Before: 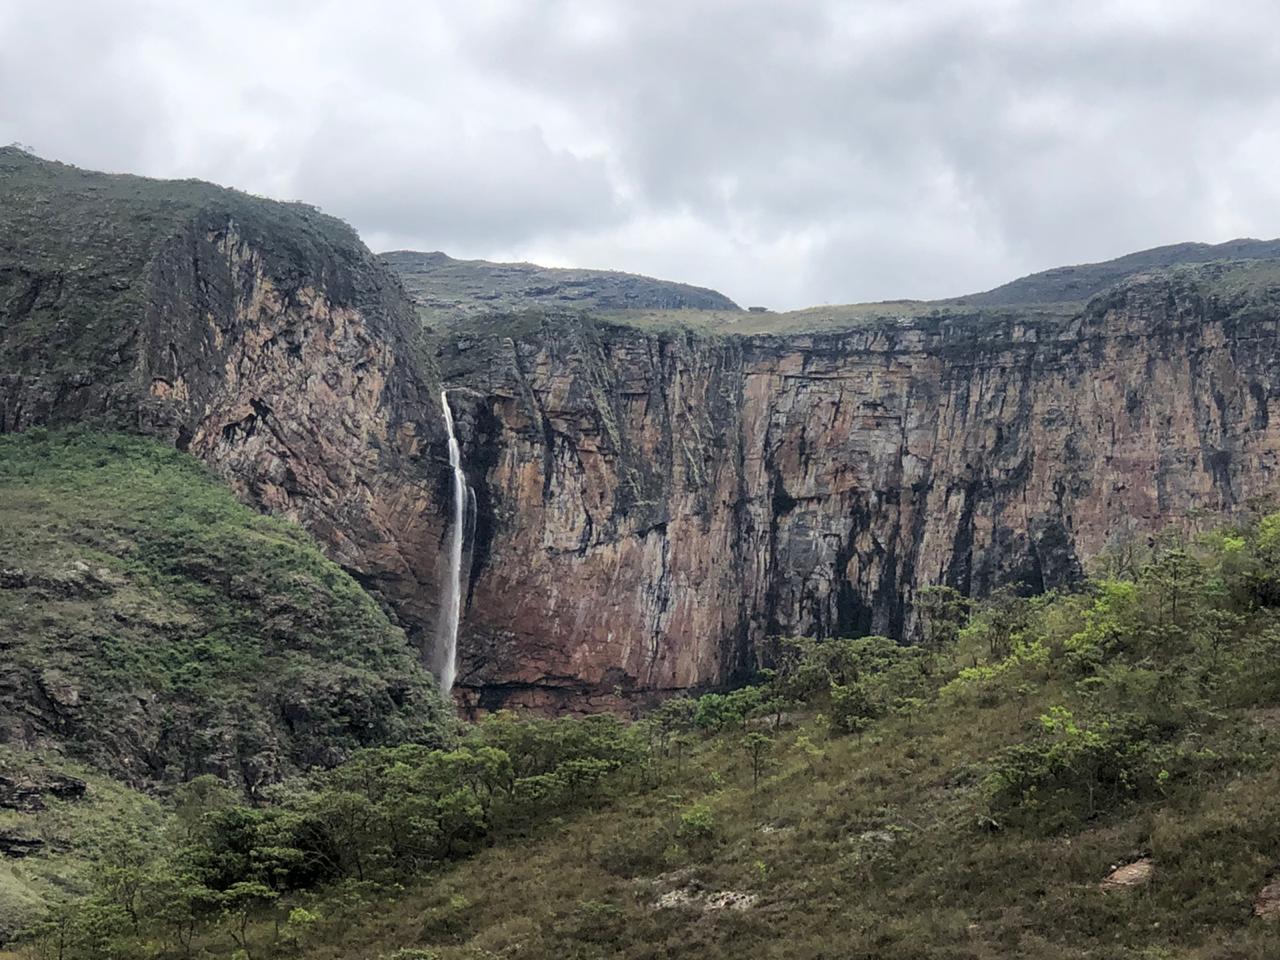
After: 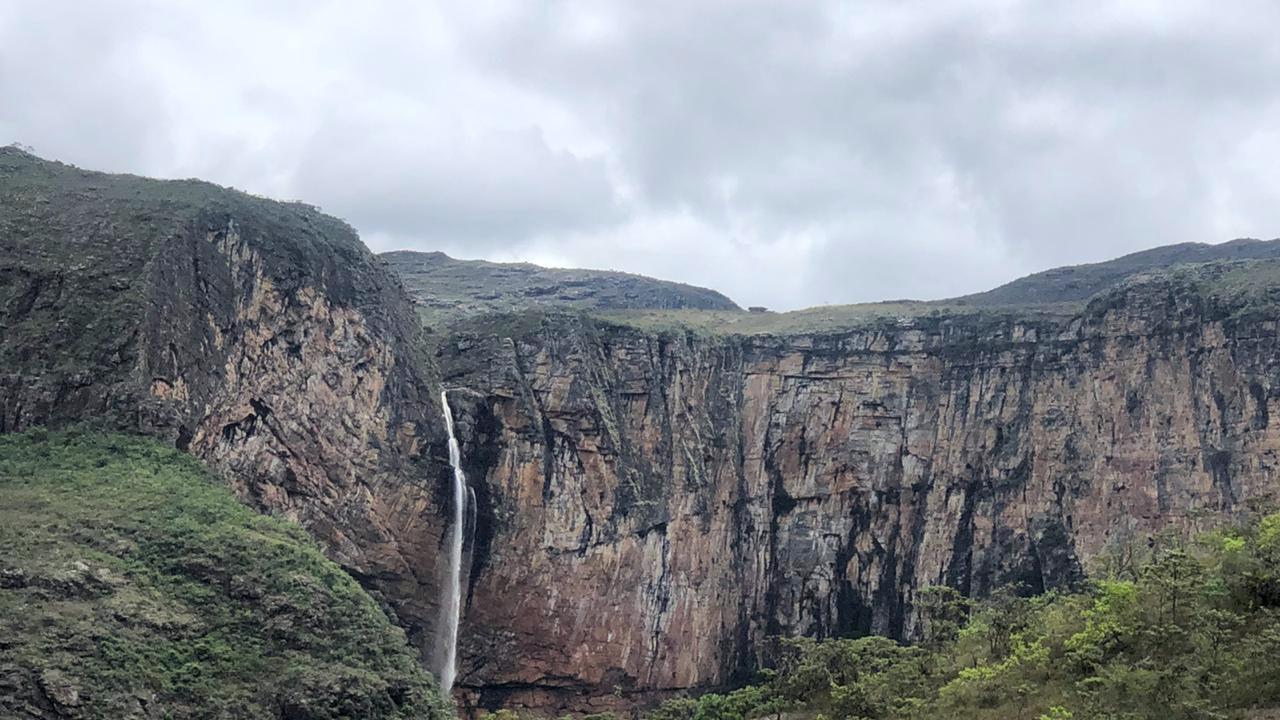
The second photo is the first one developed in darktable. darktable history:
crop: bottom 24.988%
white balance: red 0.982, blue 1.018
